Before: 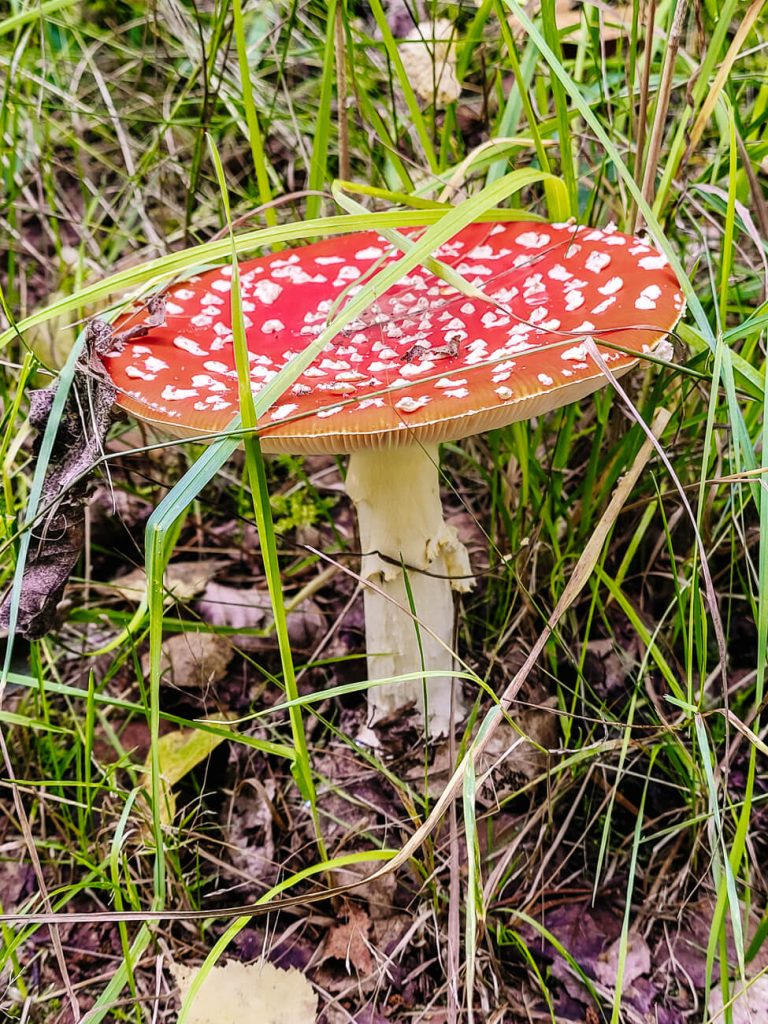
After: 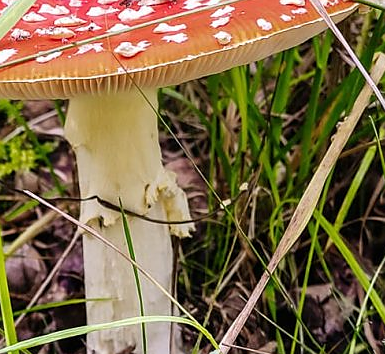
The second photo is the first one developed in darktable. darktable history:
sharpen: radius 0.969, amount 0.604
crop: left 36.607%, top 34.735%, right 13.146%, bottom 30.611%
